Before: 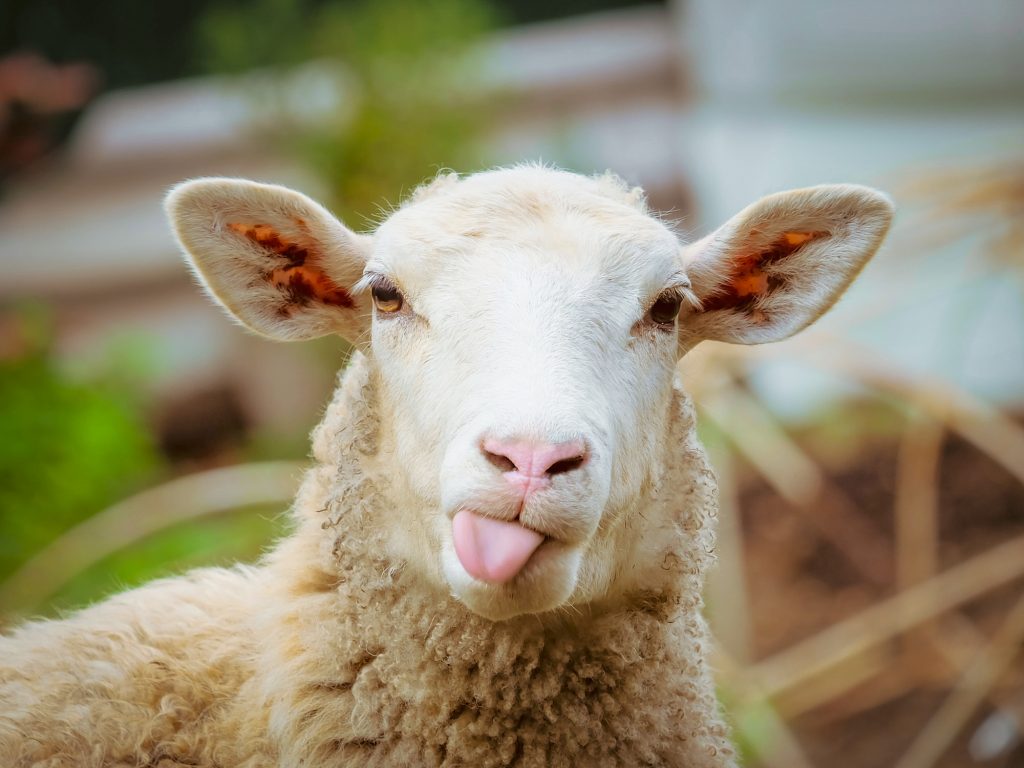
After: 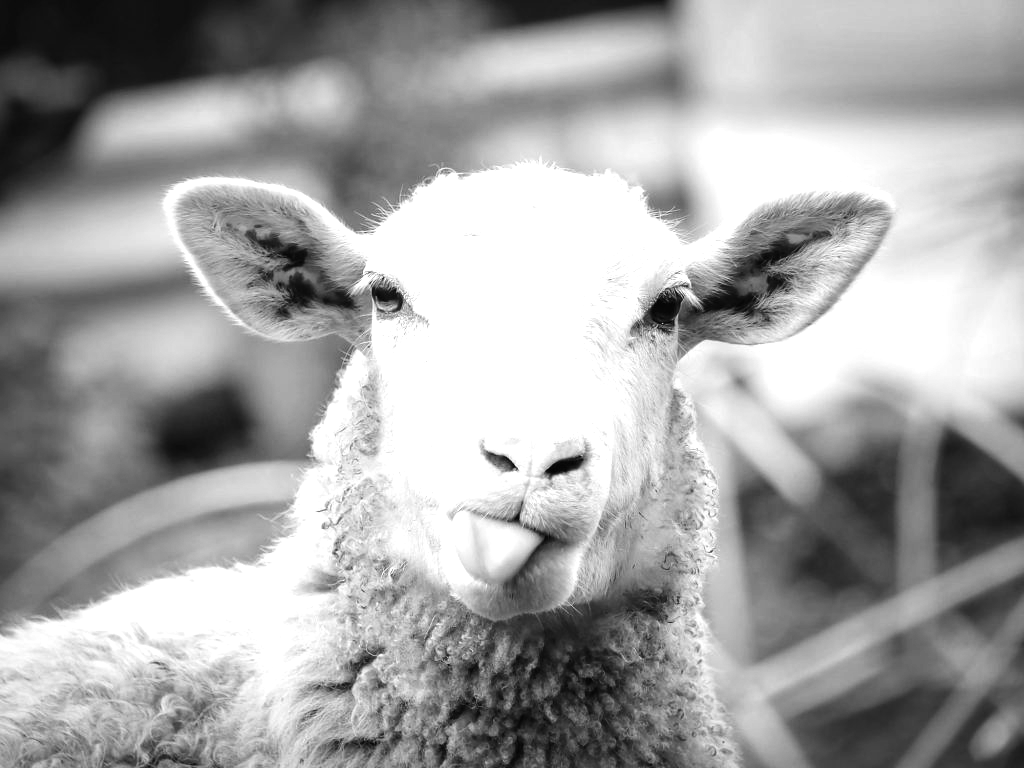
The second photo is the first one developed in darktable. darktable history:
monochrome: on, module defaults
tone equalizer: -8 EV -1.08 EV, -7 EV -1.01 EV, -6 EV -0.867 EV, -5 EV -0.578 EV, -3 EV 0.578 EV, -2 EV 0.867 EV, -1 EV 1.01 EV, +0 EV 1.08 EV, edges refinement/feathering 500, mask exposure compensation -1.57 EV, preserve details no
